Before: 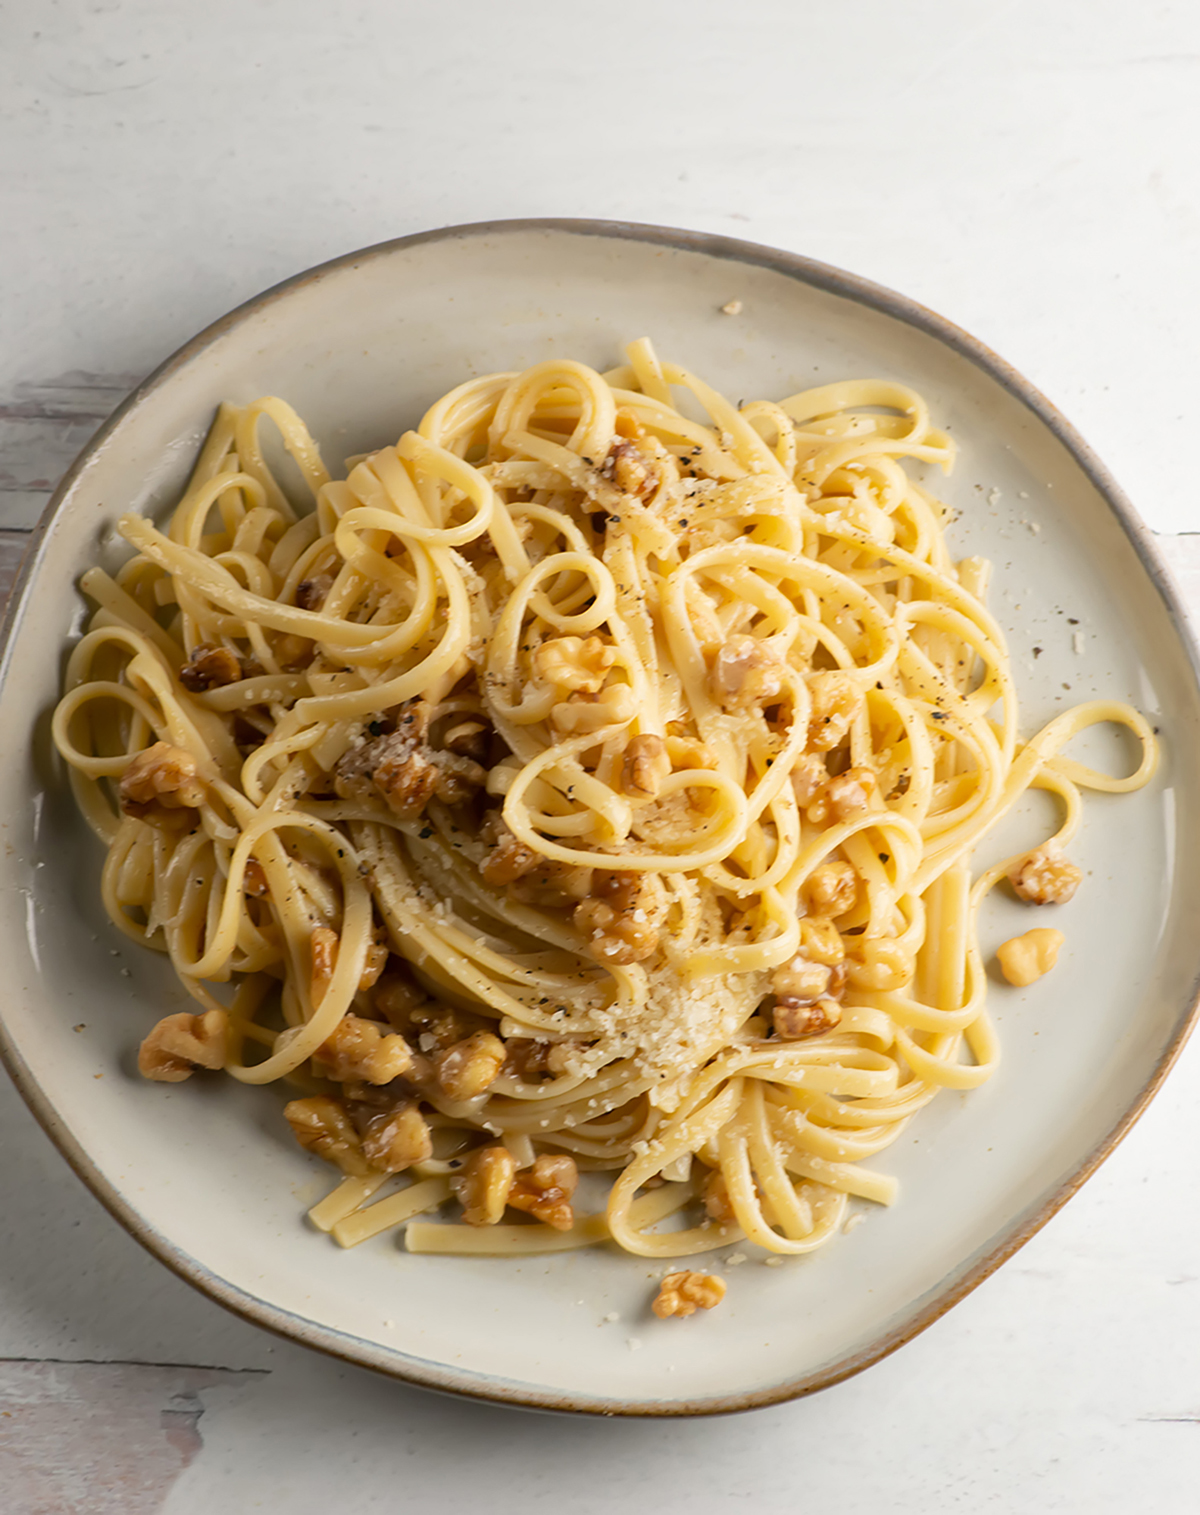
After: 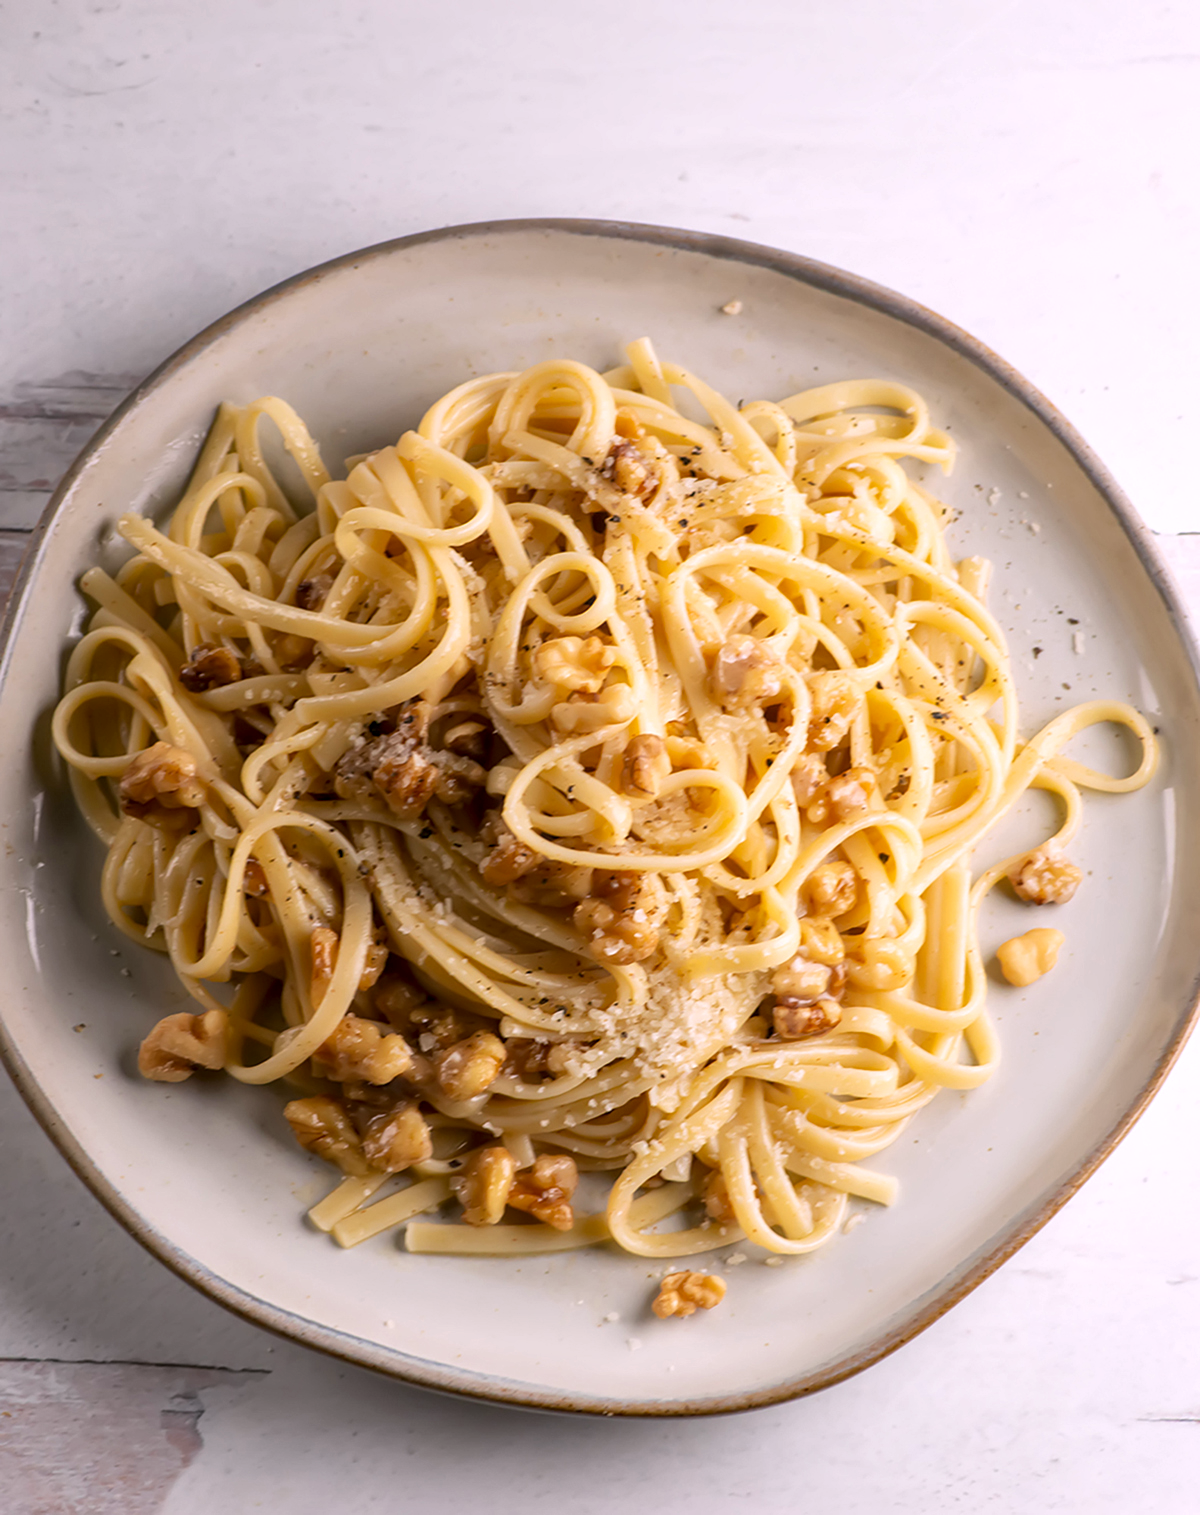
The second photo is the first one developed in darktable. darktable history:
local contrast: on, module defaults
white balance: red 1.05, blue 1.072
